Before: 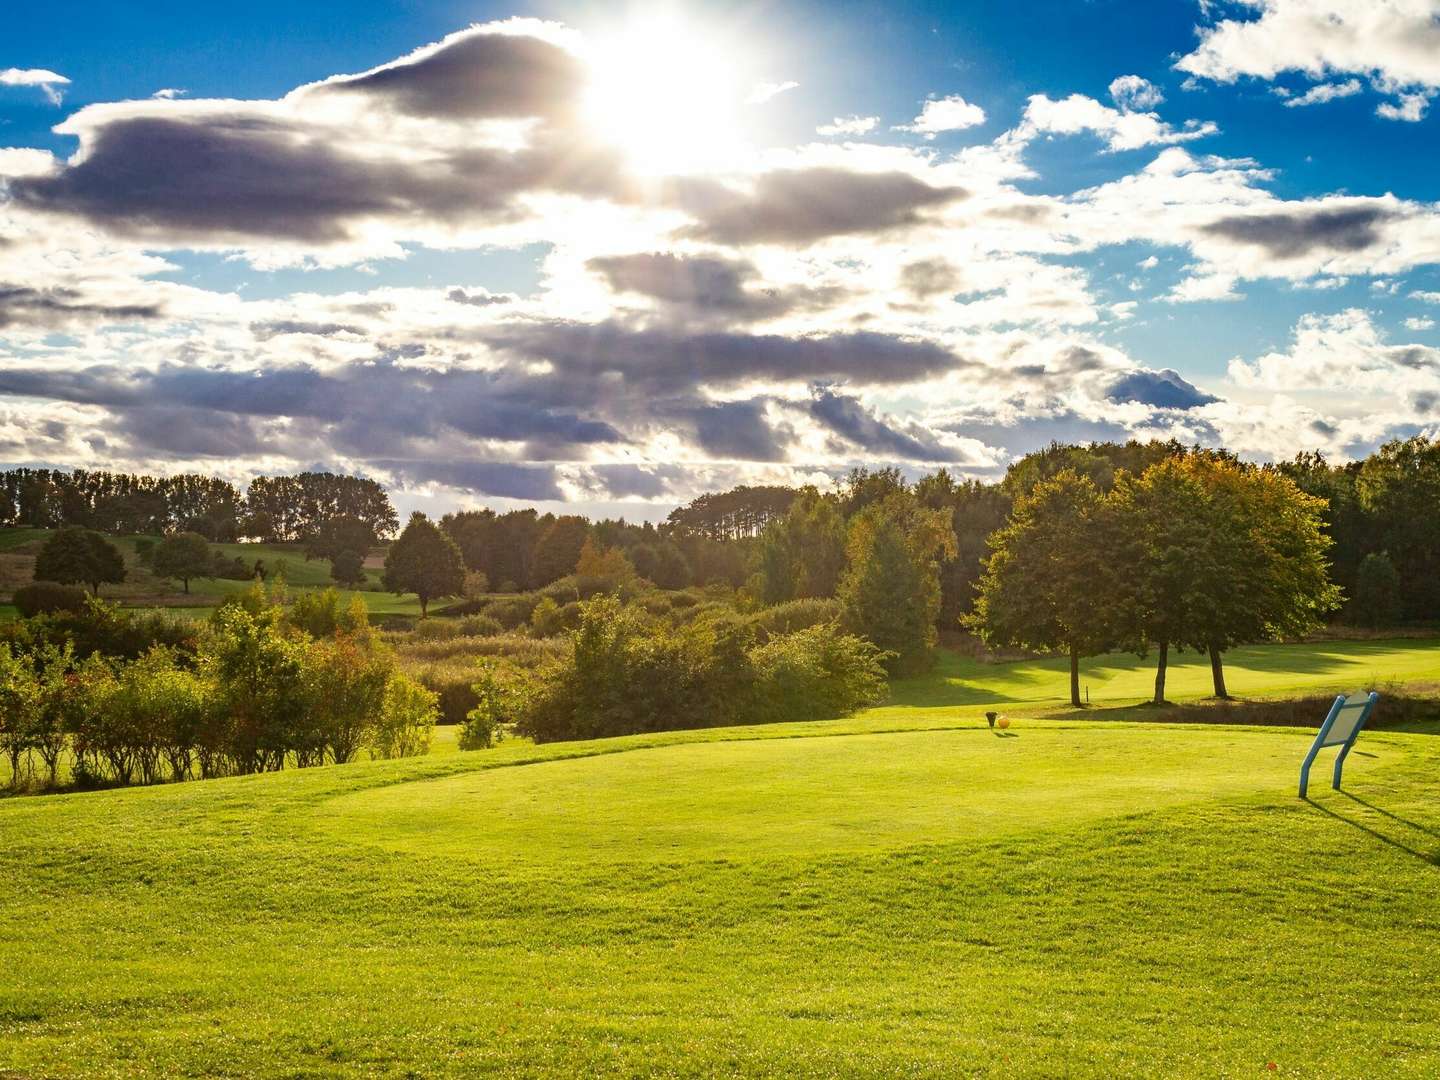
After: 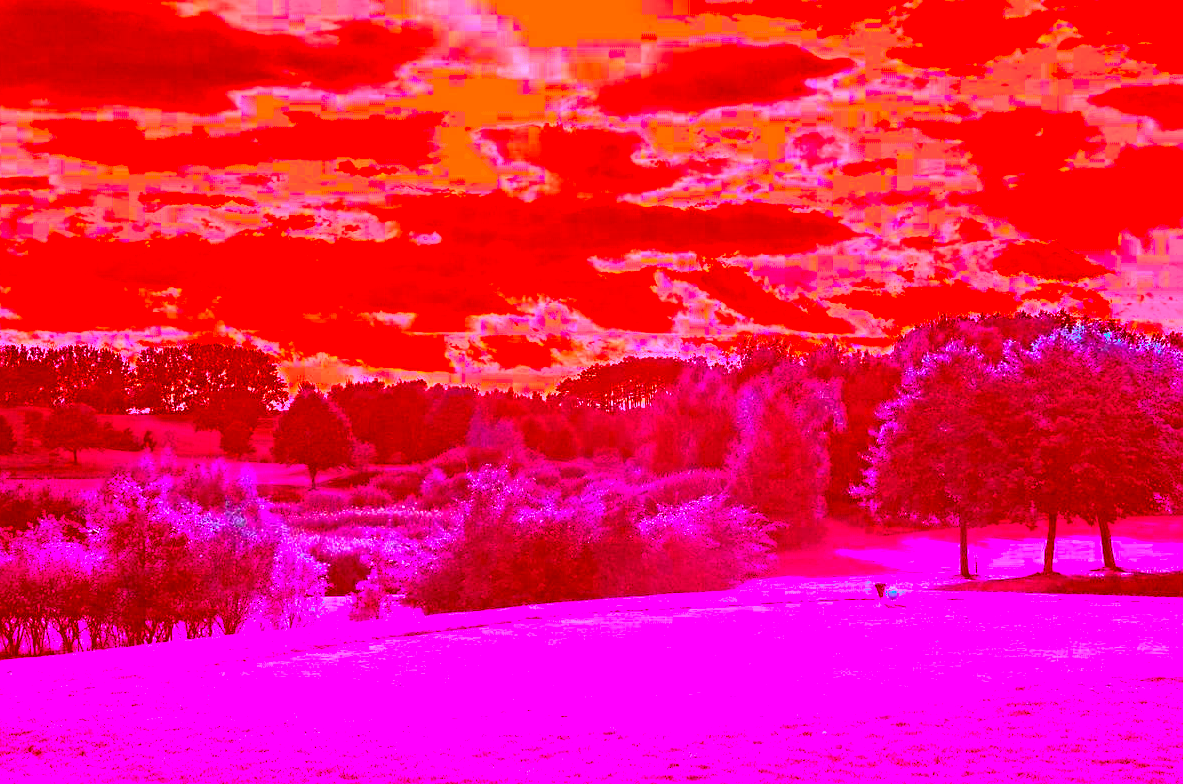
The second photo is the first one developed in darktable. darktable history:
exposure: compensate highlight preservation false
crop: left 7.742%, top 11.948%, right 10.036%, bottom 15.402%
sharpen: on, module defaults
shadows and highlights: soften with gaussian
color correction: highlights a* -39.3, highlights b* -39.95, shadows a* -39.83, shadows b* -39.42, saturation -2.97
contrast brightness saturation: contrast 0.24, brightness 0.258, saturation 0.387
base curve: curves: ch0 [(0, 0) (0.595, 0.418) (1, 1)], preserve colors none
